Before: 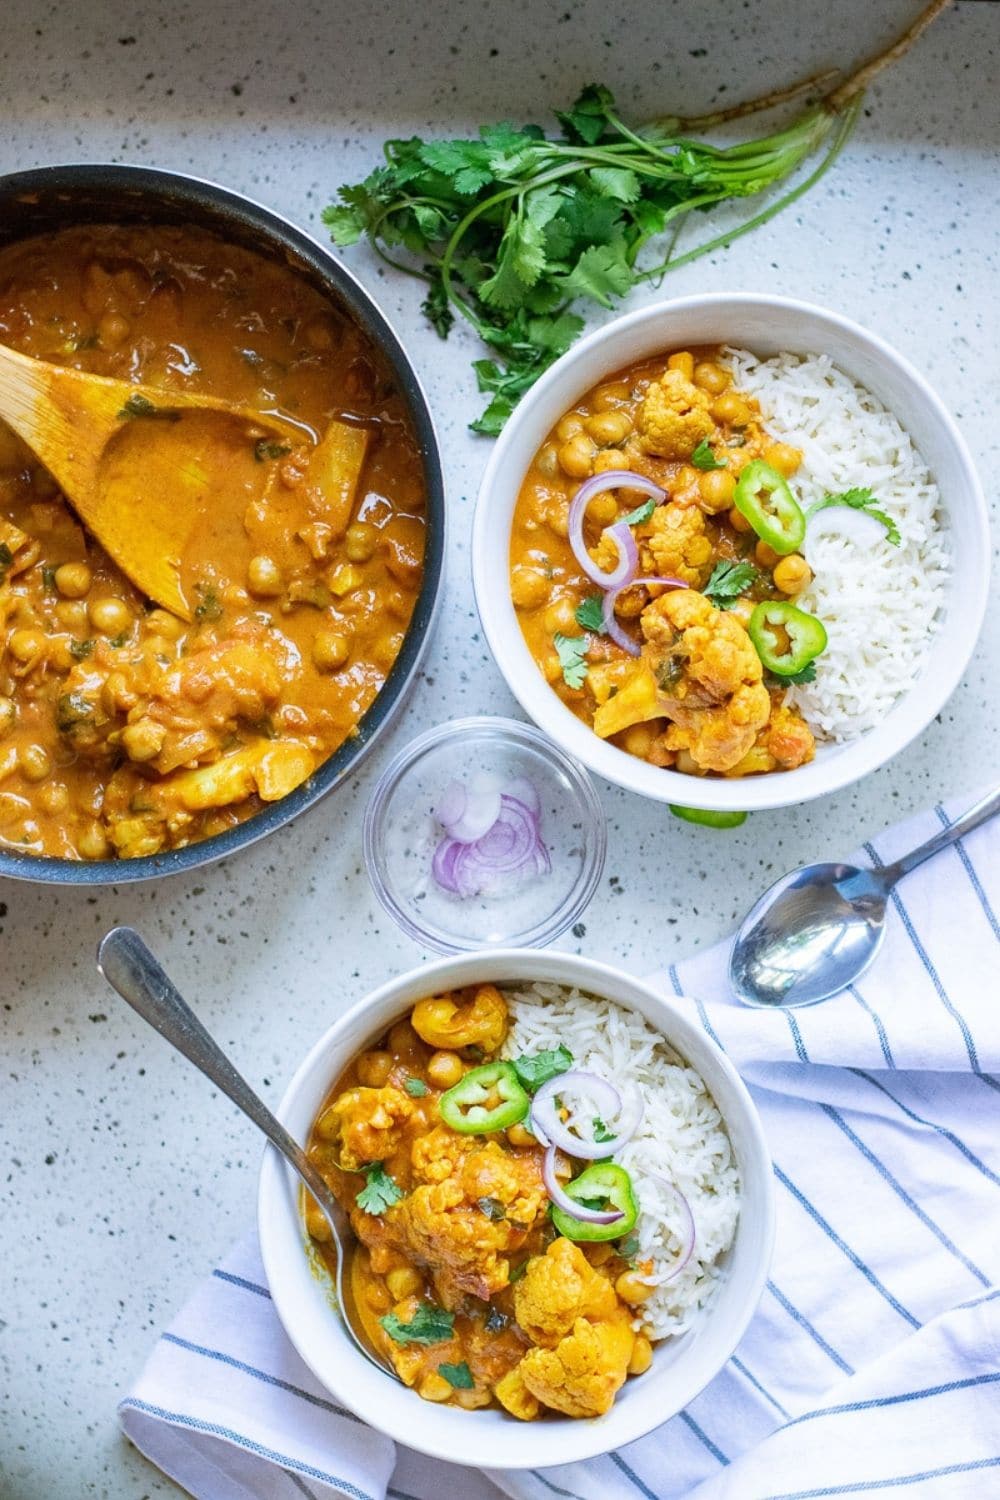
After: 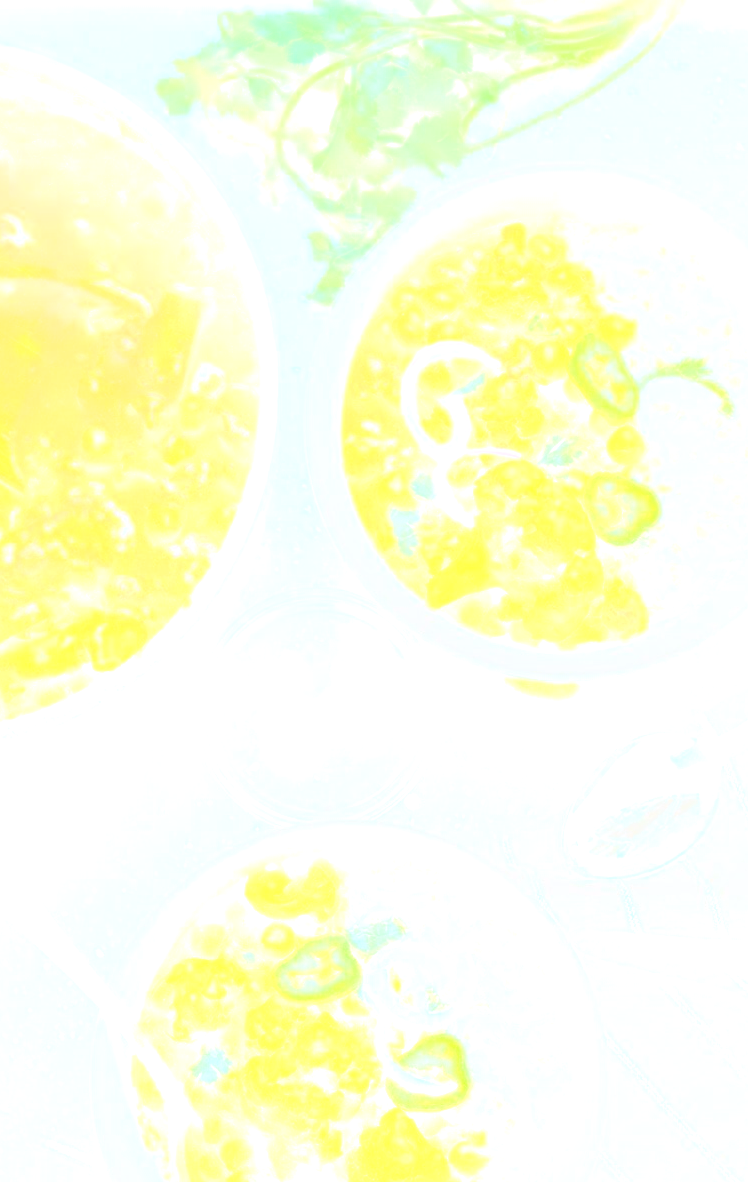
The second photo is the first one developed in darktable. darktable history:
contrast equalizer: octaves 7, y [[0.6 ×6], [0.55 ×6], [0 ×6], [0 ×6], [0 ×6]], mix 0.53
crop: left 16.768%, top 8.653%, right 8.362%, bottom 12.485%
bloom: size 85%, threshold 5%, strength 85%
